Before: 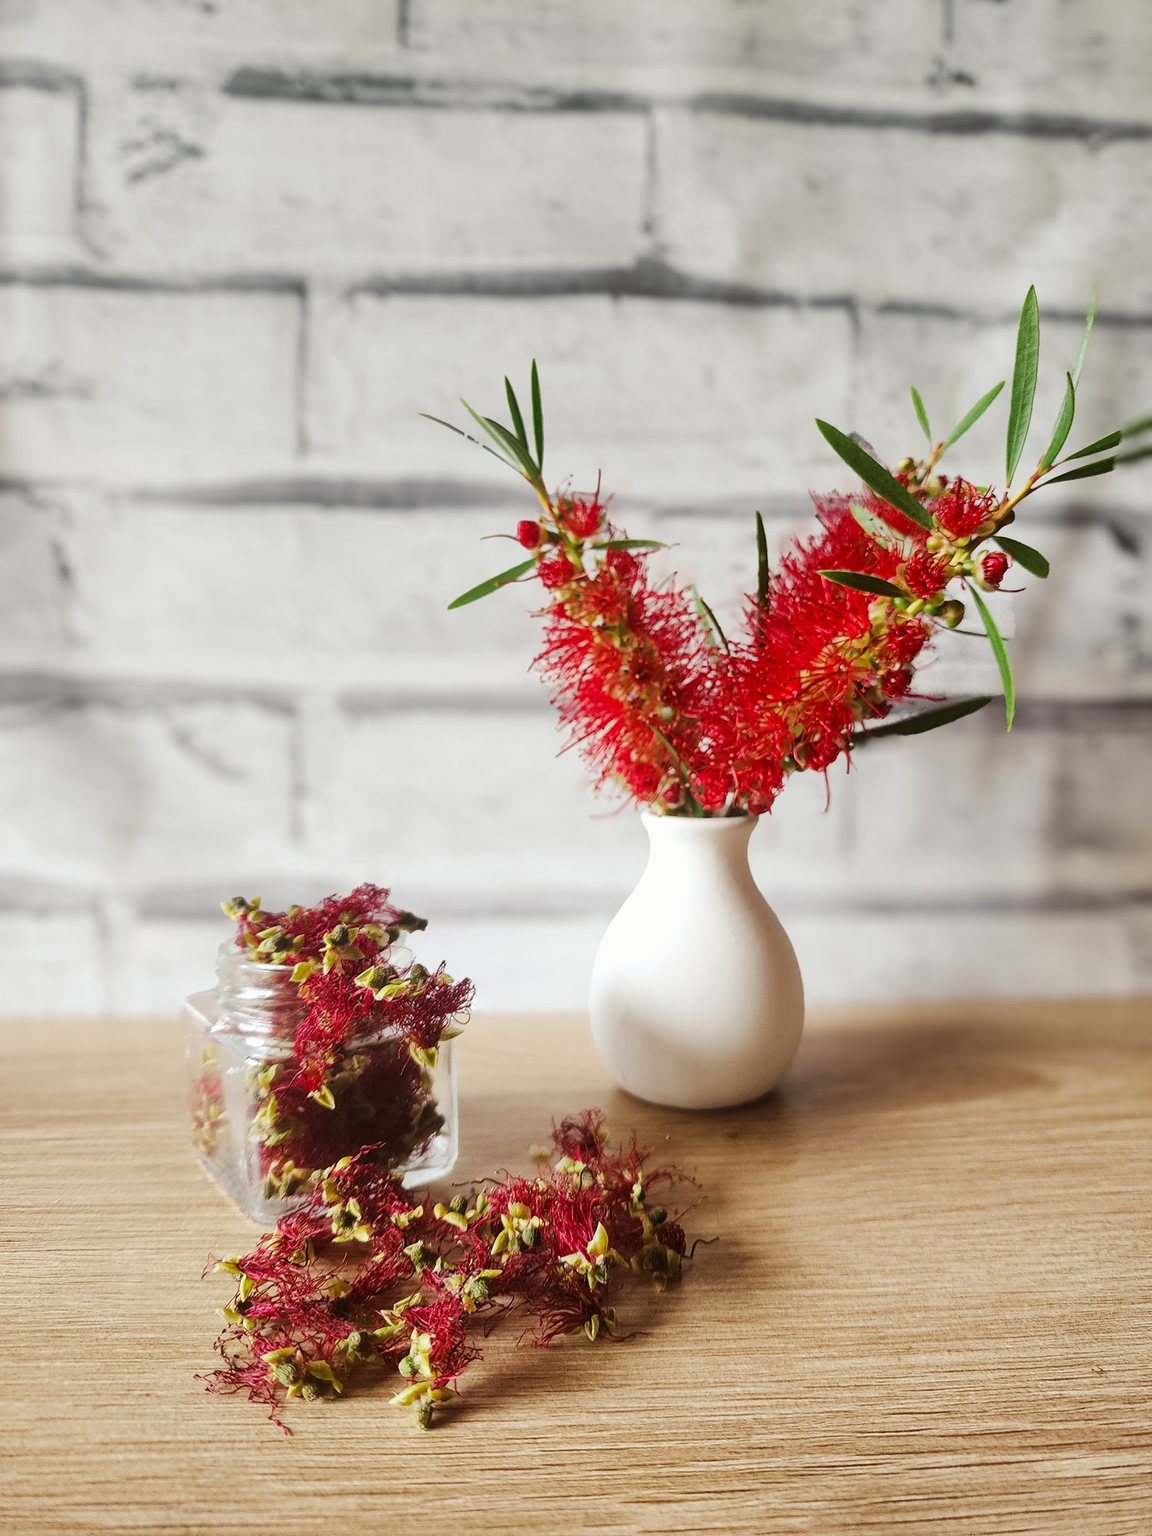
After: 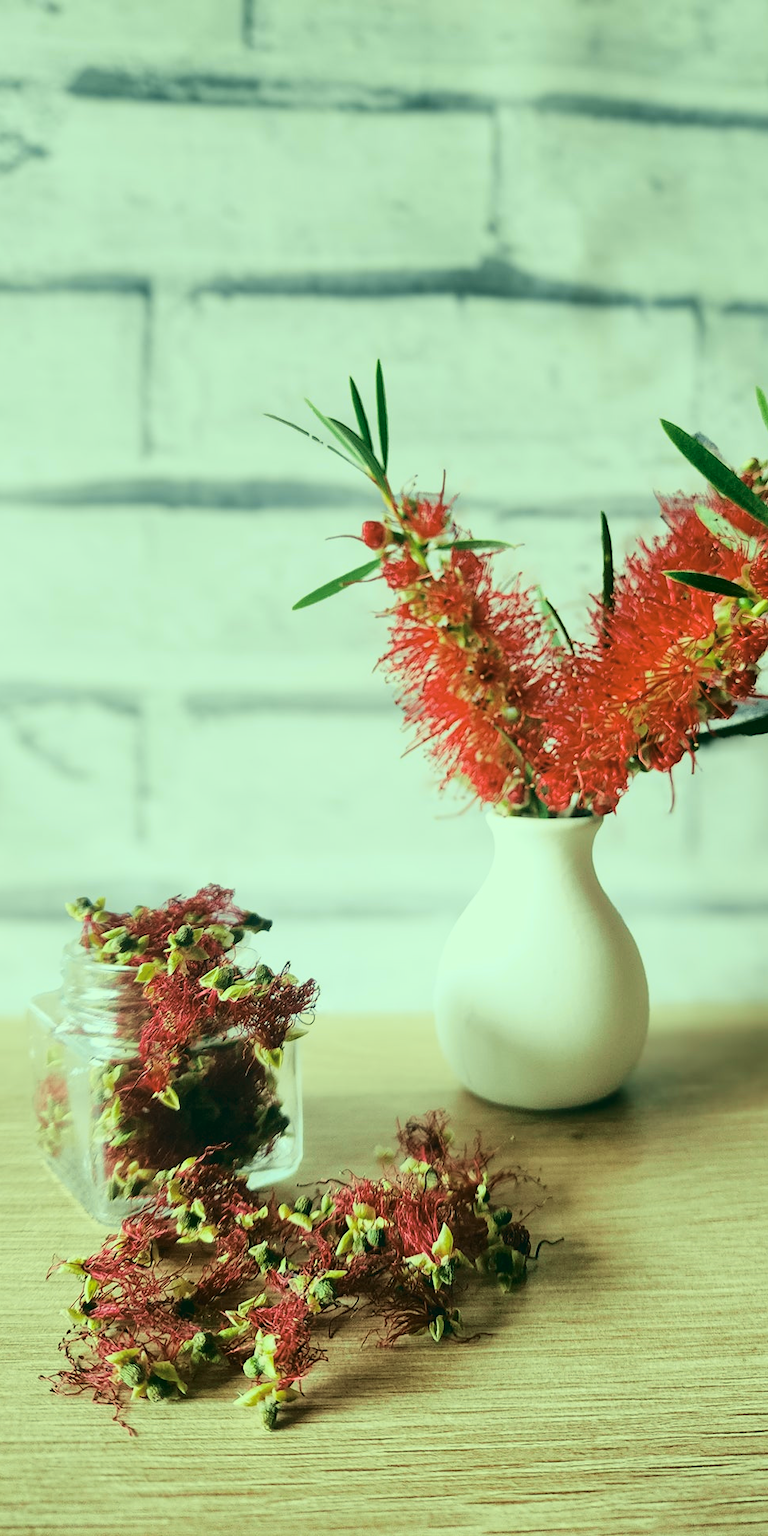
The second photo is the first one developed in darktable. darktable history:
color correction: highlights a* -20.08, highlights b* 9.8, shadows a* -20.4, shadows b* -10.76
tone curve: curves: ch0 [(0, 0.021) (0.049, 0.044) (0.152, 0.14) (0.328, 0.377) (0.473, 0.543) (0.641, 0.705) (0.85, 0.894) (1, 0.969)]; ch1 [(0, 0) (0.302, 0.331) (0.427, 0.433) (0.472, 0.47) (0.502, 0.503) (0.527, 0.521) (0.564, 0.58) (0.614, 0.626) (0.677, 0.701) (0.859, 0.885) (1, 1)]; ch2 [(0, 0) (0.33, 0.301) (0.447, 0.44) (0.487, 0.496) (0.502, 0.516) (0.535, 0.563) (0.565, 0.593) (0.618, 0.628) (1, 1)], color space Lab, independent channels, preserve colors none
crop and rotate: left 13.537%, right 19.796%
